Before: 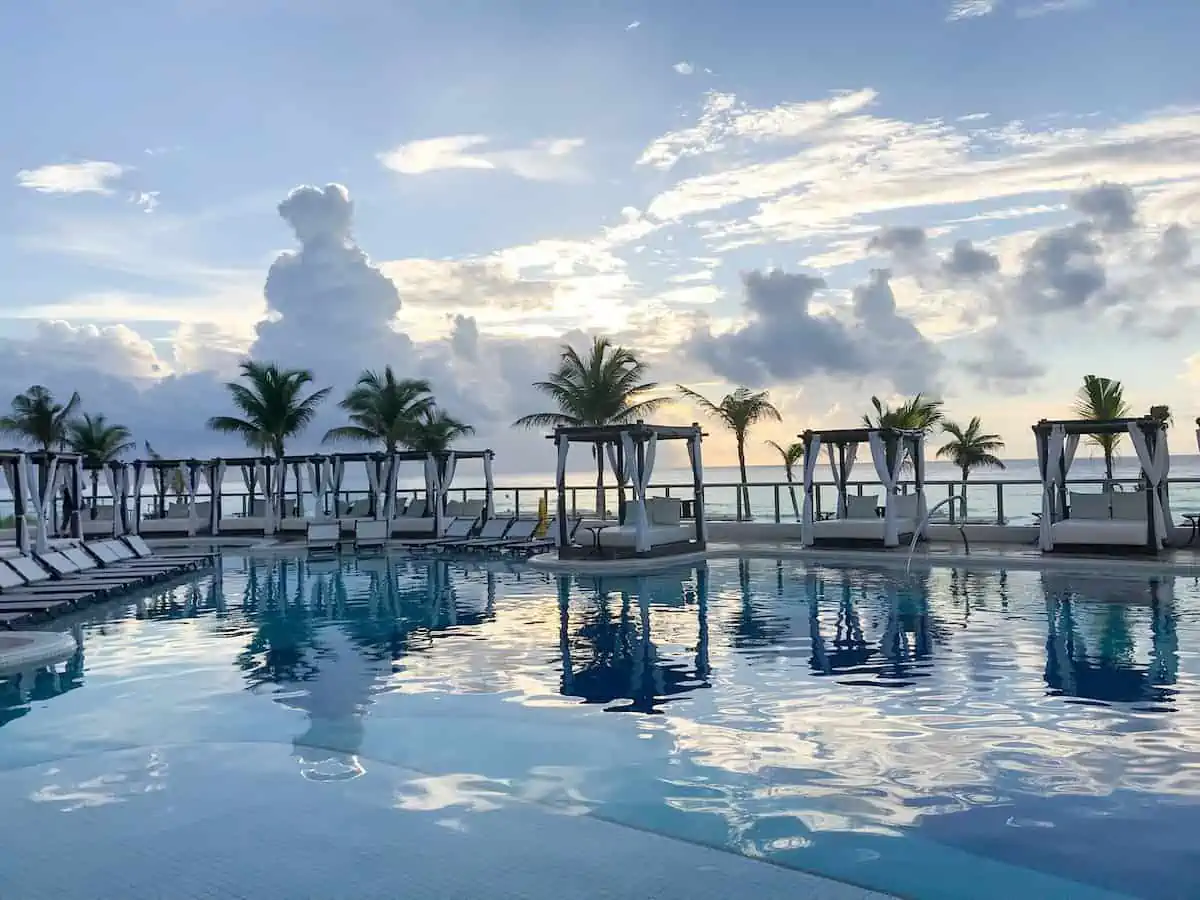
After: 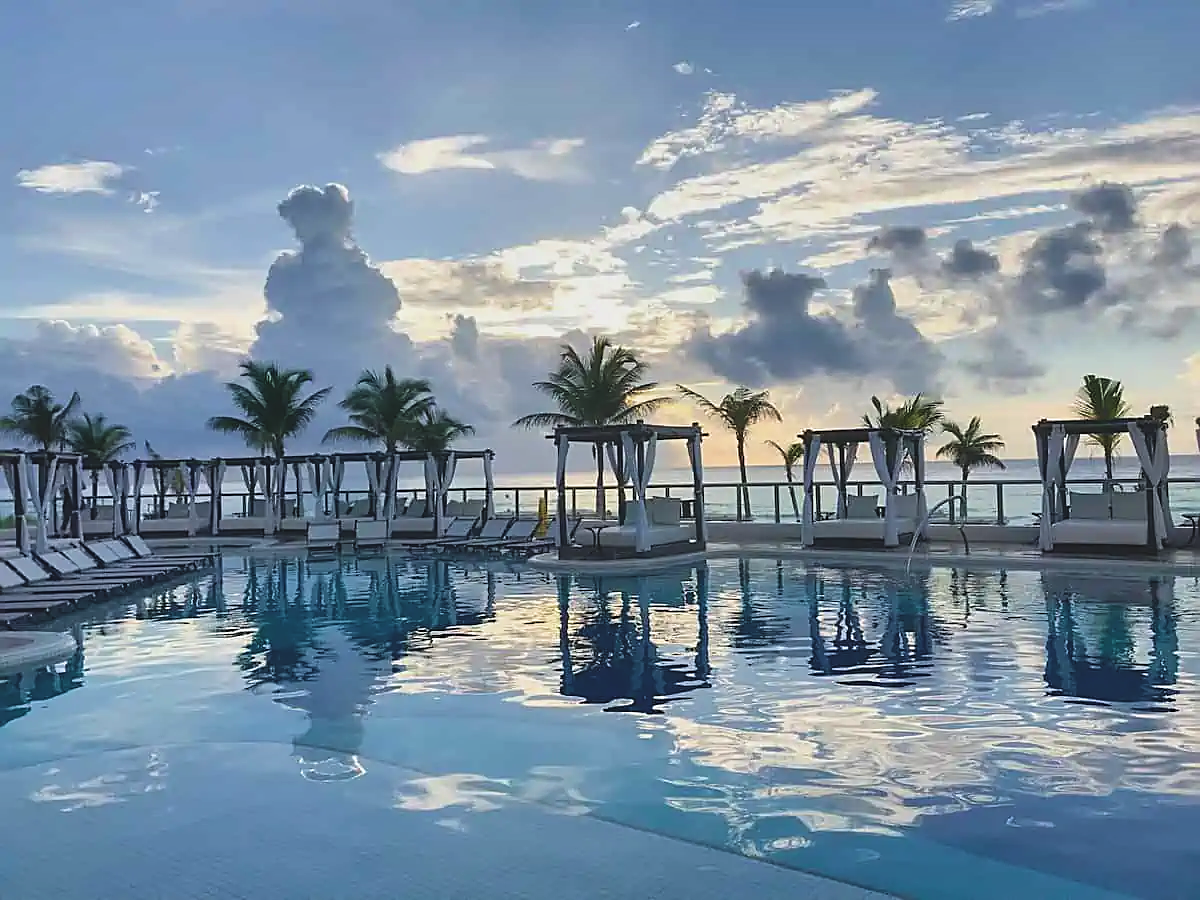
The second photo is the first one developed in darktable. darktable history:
sharpen: on, module defaults
shadows and highlights: shadows 60, highlights -60.23, soften with gaussian
velvia: on, module defaults
exposure: black level correction -0.014, exposure -0.193 EV, compensate highlight preservation false
